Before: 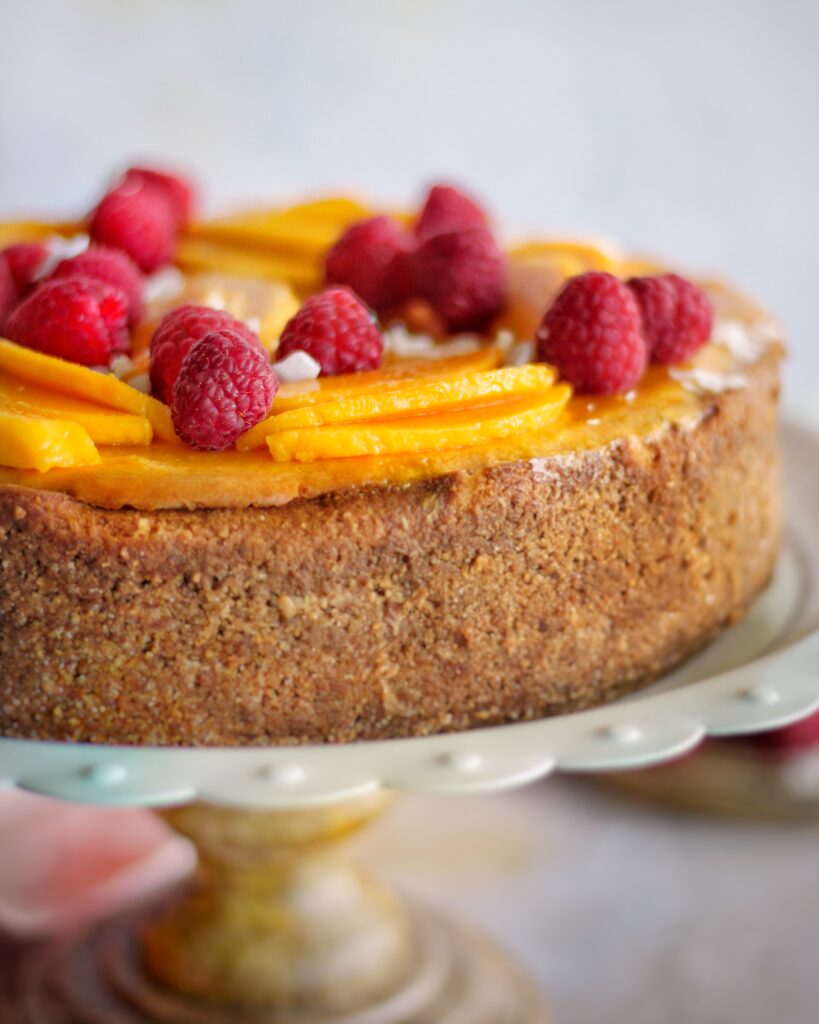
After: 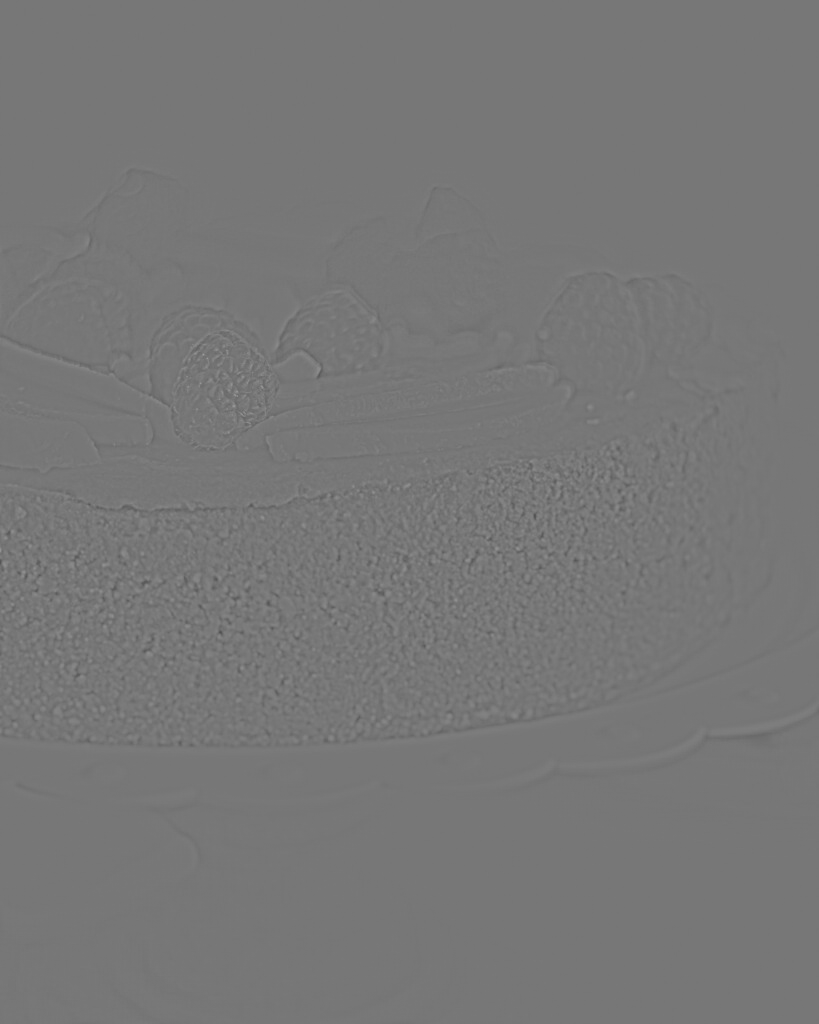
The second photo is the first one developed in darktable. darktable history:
local contrast: detail 140%
exposure: black level correction 0.011, compensate highlight preservation false
highpass: sharpness 9.84%, contrast boost 9.94%
